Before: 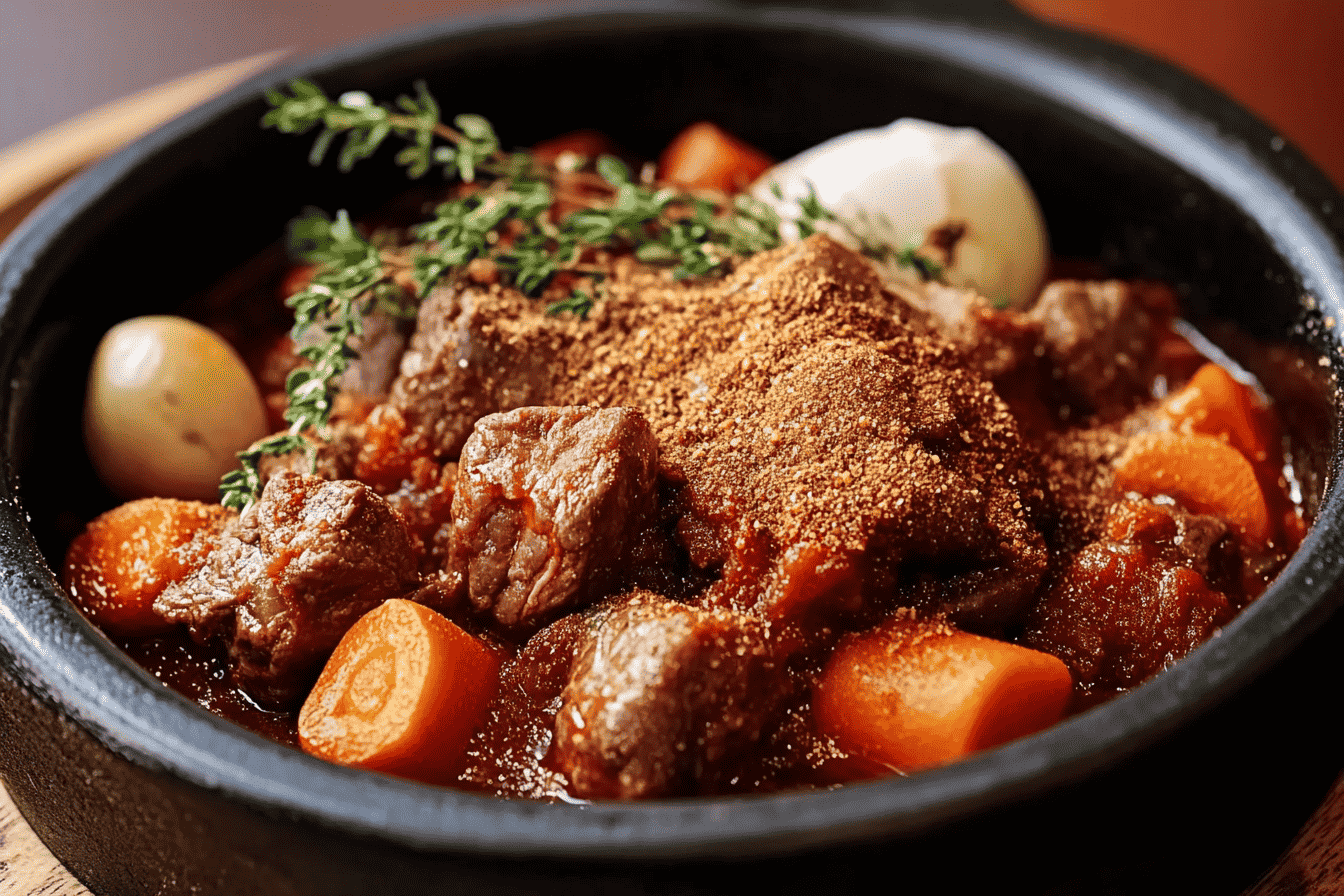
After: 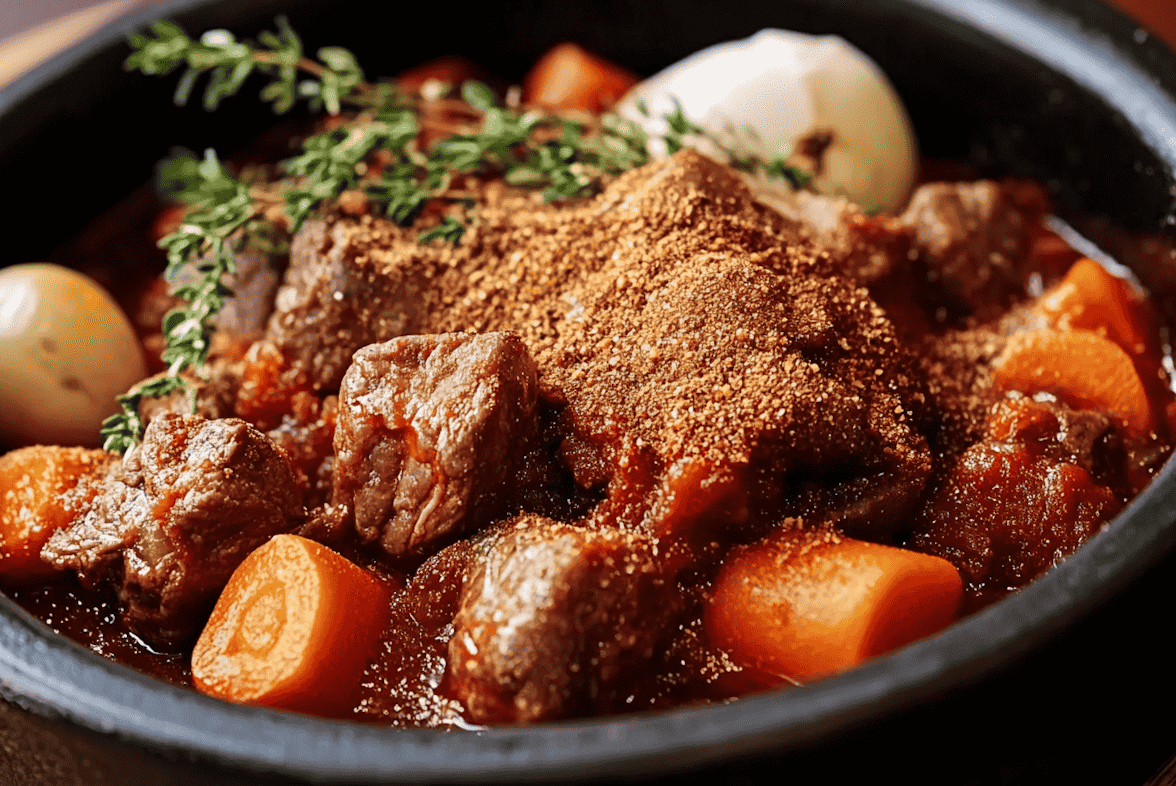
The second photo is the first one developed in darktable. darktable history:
crop and rotate: angle 2.87°, left 6.007%, top 5.705%
